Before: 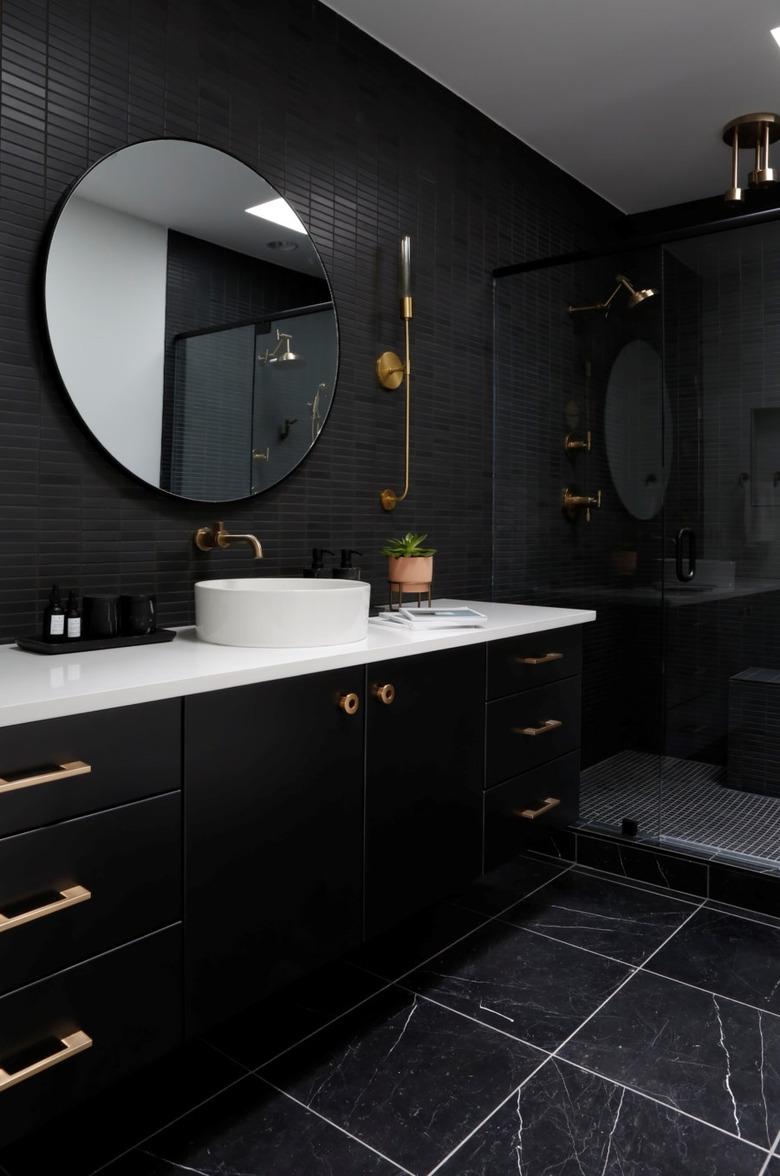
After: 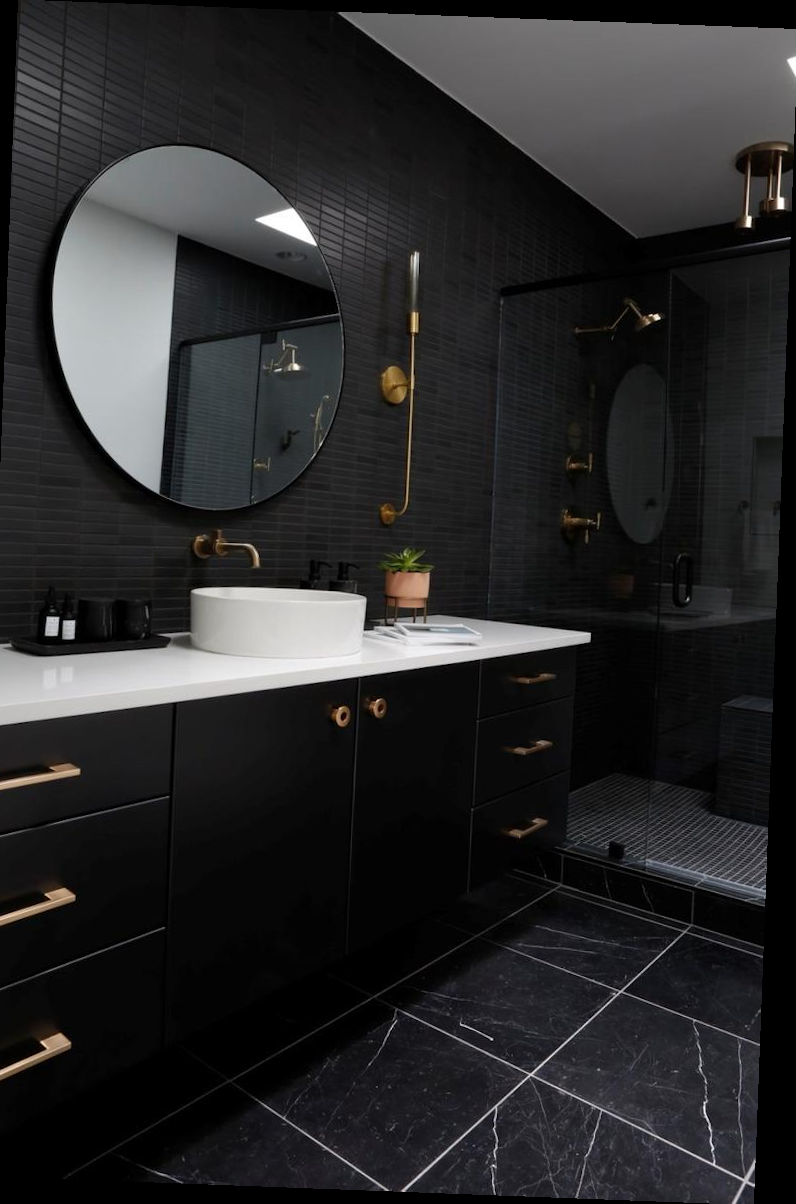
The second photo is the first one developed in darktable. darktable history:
rotate and perspective: rotation 2.17°, automatic cropping off
crop and rotate: left 3.238%
